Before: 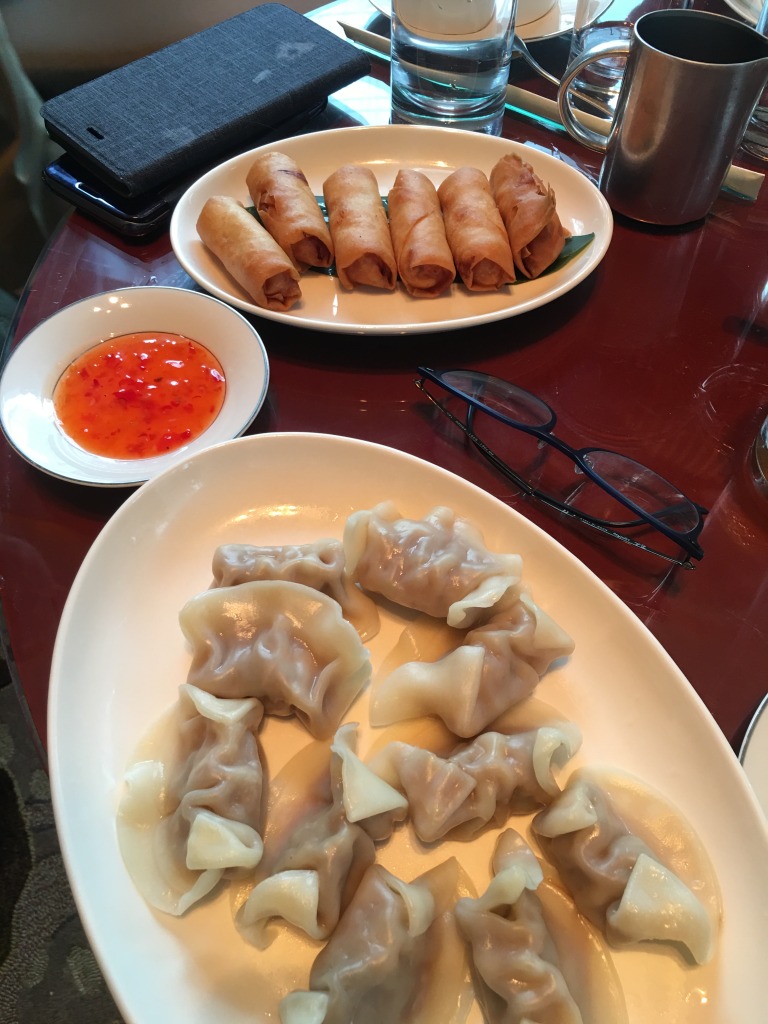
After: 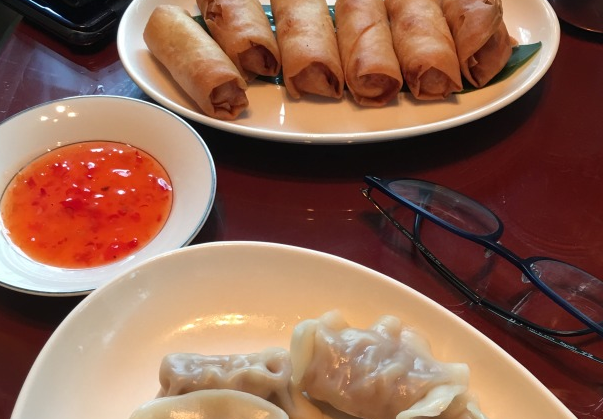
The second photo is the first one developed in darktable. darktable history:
crop: left 6.998%, top 18.742%, right 14.373%, bottom 40.246%
